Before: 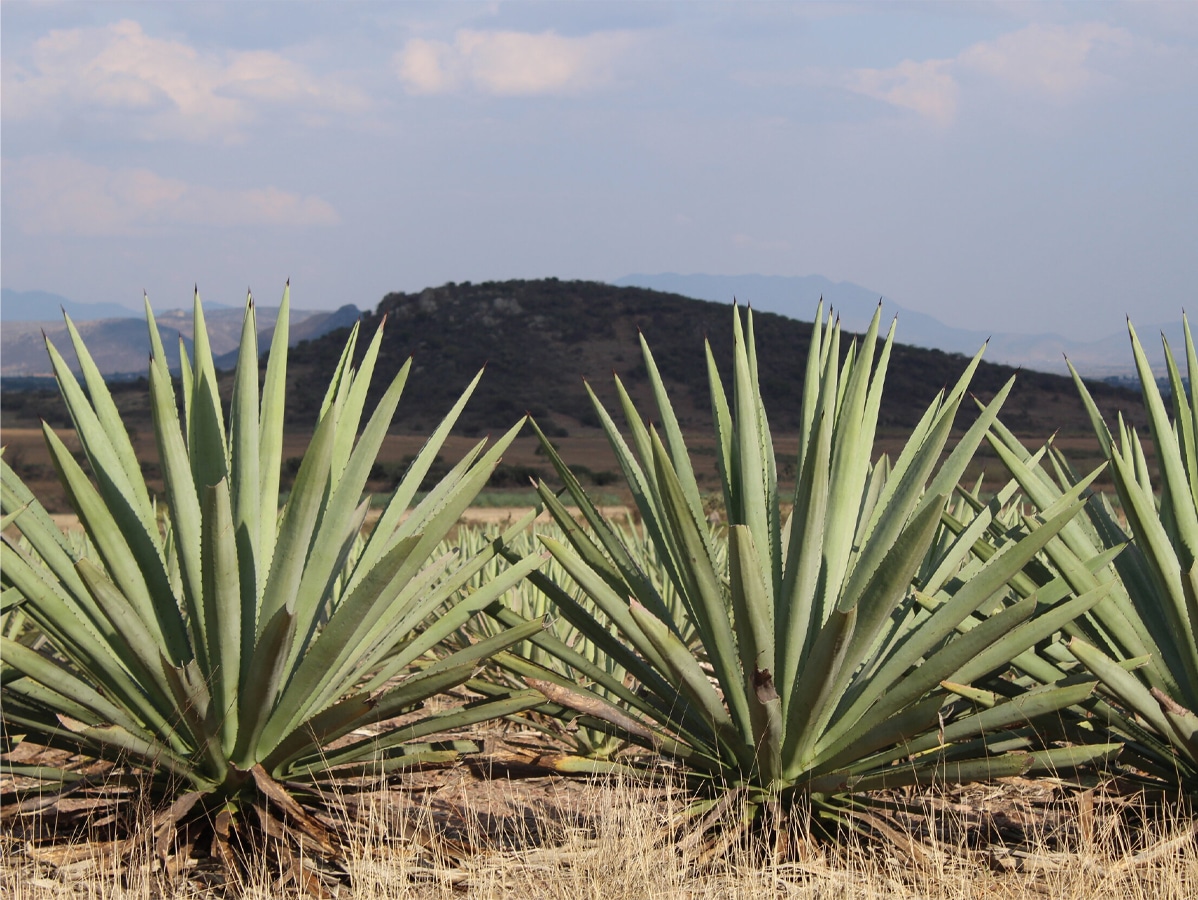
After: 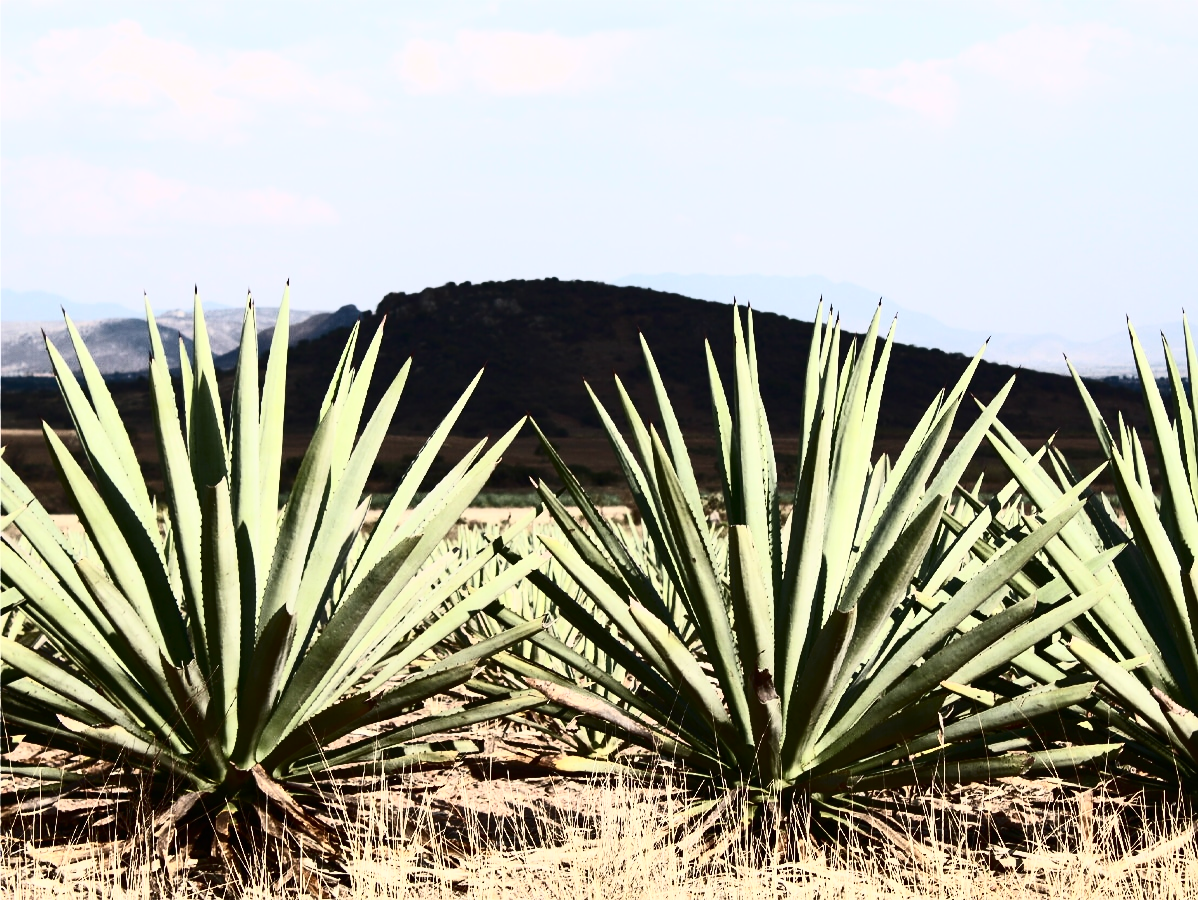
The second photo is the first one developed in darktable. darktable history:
contrast brightness saturation: contrast 0.935, brightness 0.2
